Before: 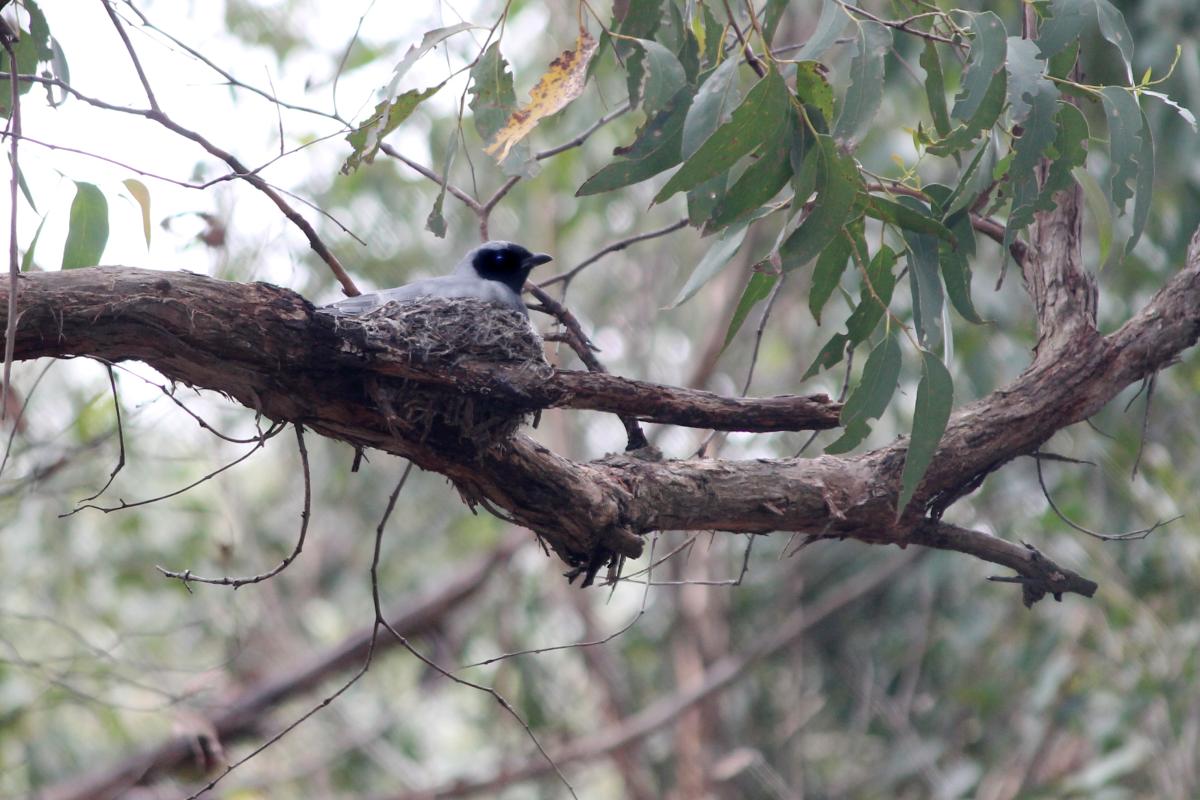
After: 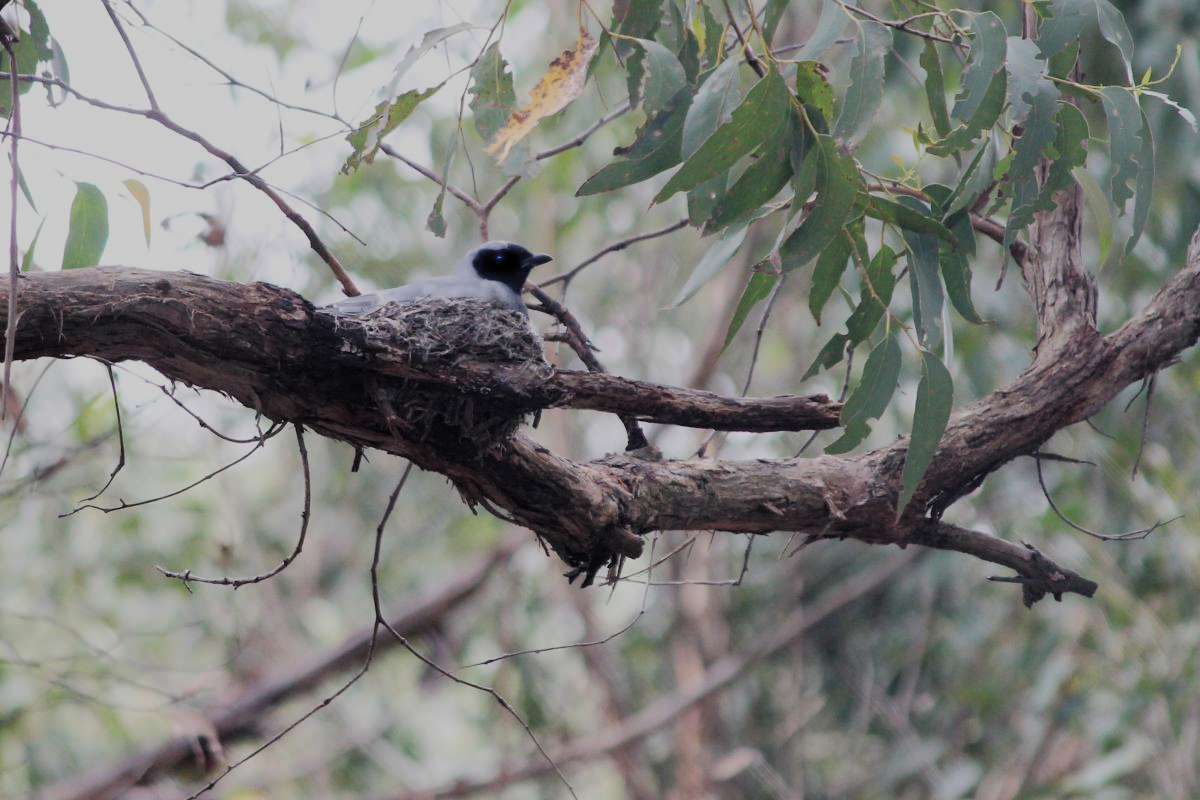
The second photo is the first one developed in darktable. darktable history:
filmic rgb: black relative exposure -7.26 EV, white relative exposure 5.06 EV, hardness 3.2, color science v5 (2021), contrast in shadows safe, contrast in highlights safe
